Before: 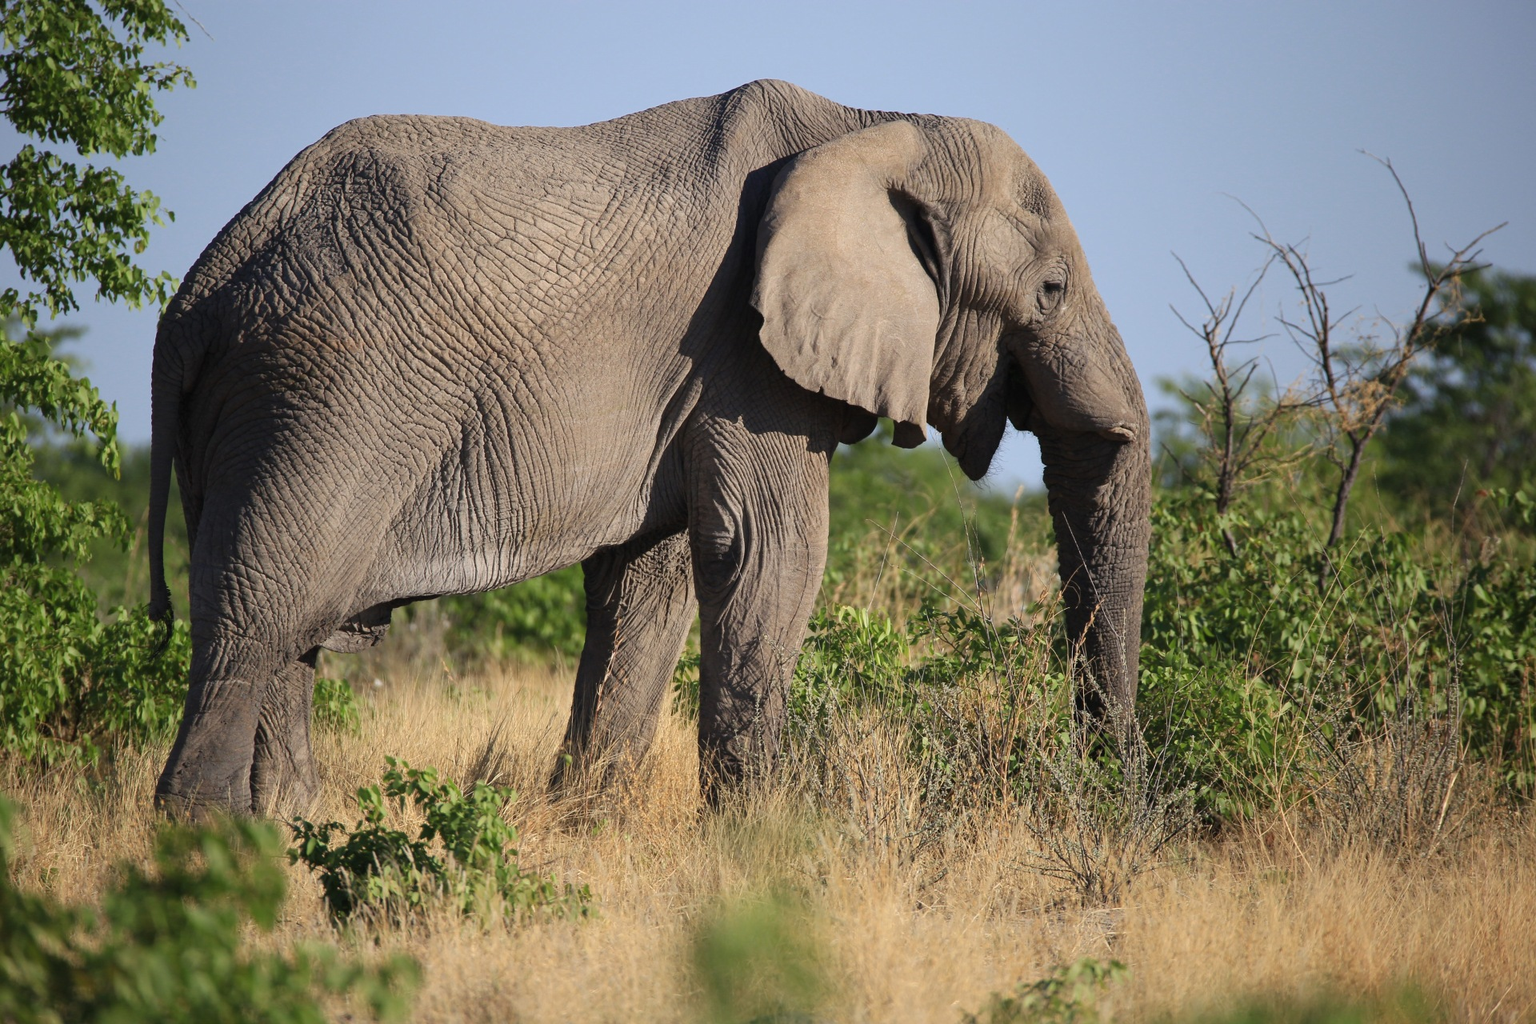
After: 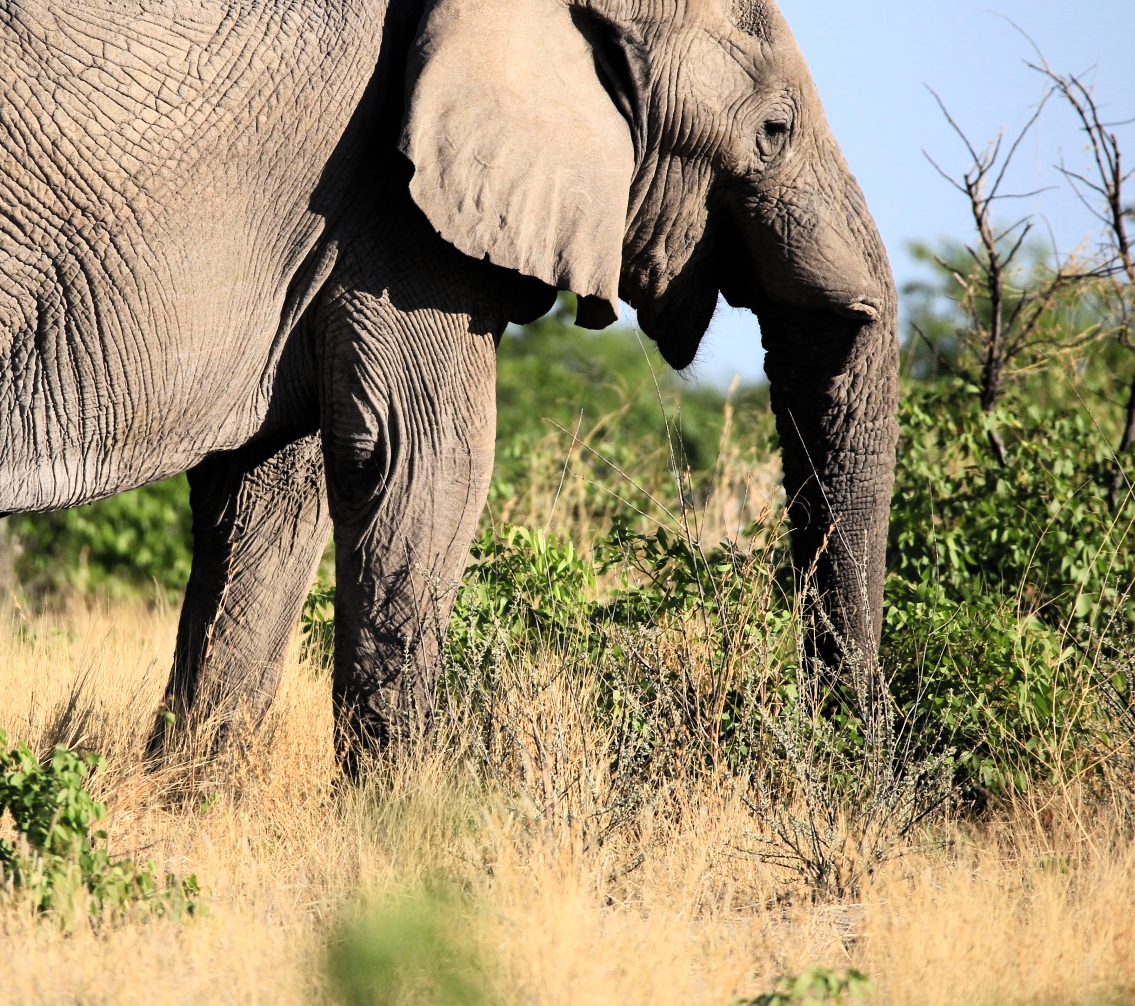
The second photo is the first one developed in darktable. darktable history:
crop and rotate: left 28.151%, top 18.076%, right 12.713%, bottom 3.31%
contrast brightness saturation: contrast 0.203, brightness 0.17, saturation 0.224
filmic rgb: black relative exposure -8.66 EV, white relative exposure 2.73 EV, target black luminance 0%, hardness 6.28, latitude 76.92%, contrast 1.327, shadows ↔ highlights balance -0.362%
